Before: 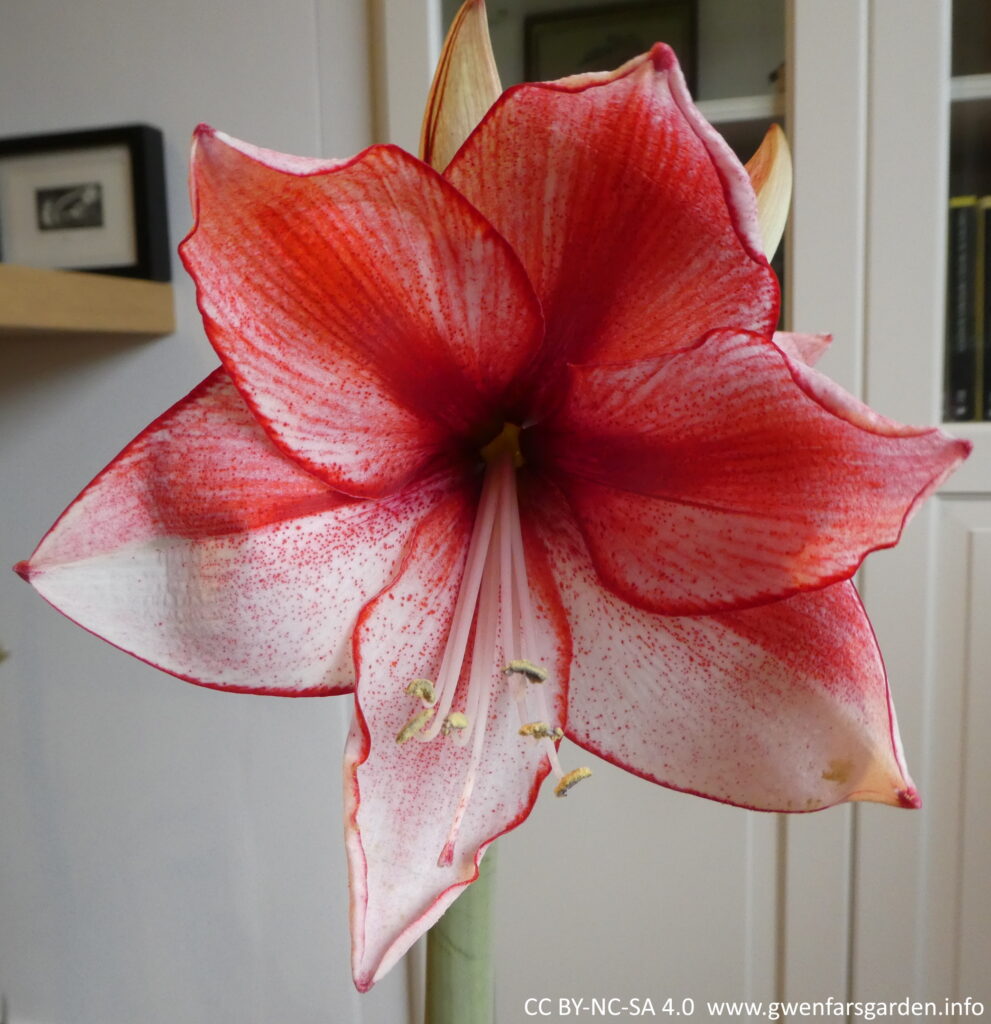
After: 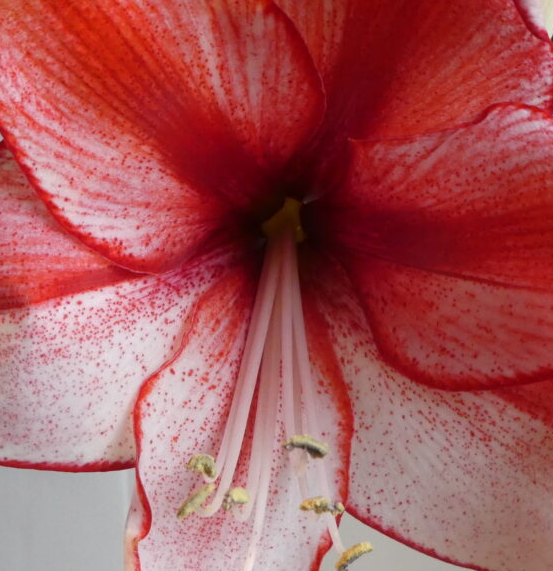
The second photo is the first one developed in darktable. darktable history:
crop and rotate: left 22.13%, top 22.054%, right 22.026%, bottom 22.102%
tone equalizer: on, module defaults
